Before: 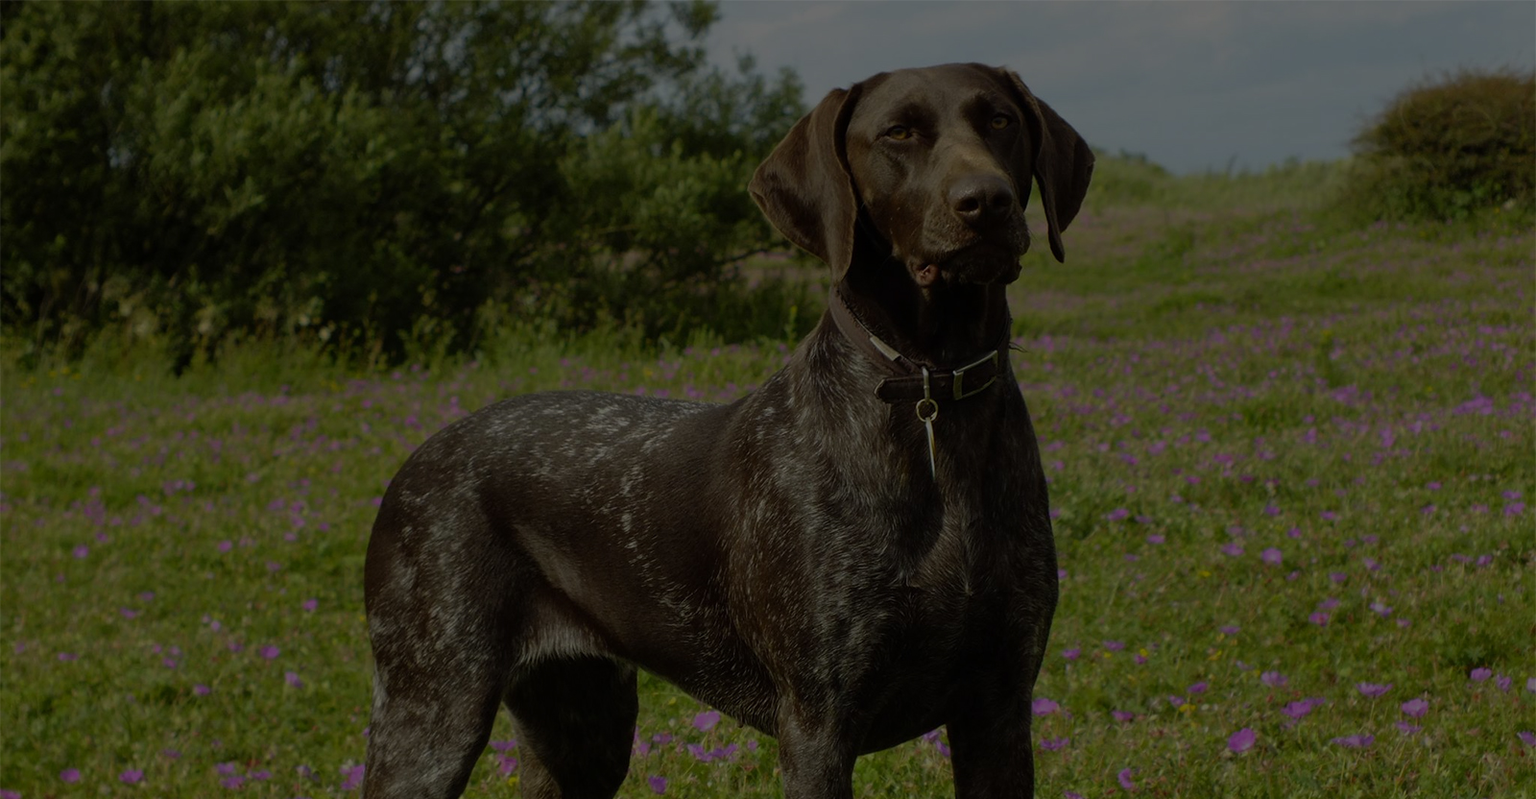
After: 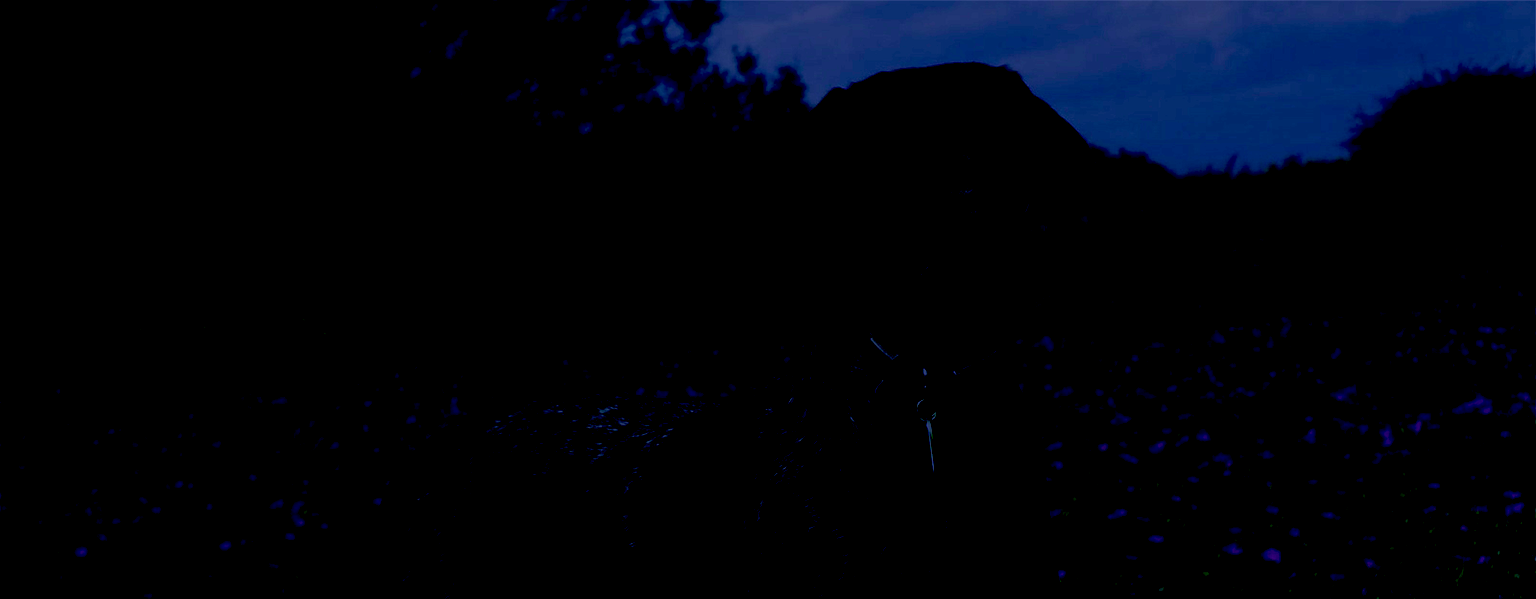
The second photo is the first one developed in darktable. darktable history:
crop: bottom 24.967%
color correction: highlights a* -0.482, highlights b* 0.161, shadows a* 4.66, shadows b* 20.72
white balance: red 0.766, blue 1.537
exposure: black level correction 0.1, exposure -0.092 EV, compensate highlight preservation false
